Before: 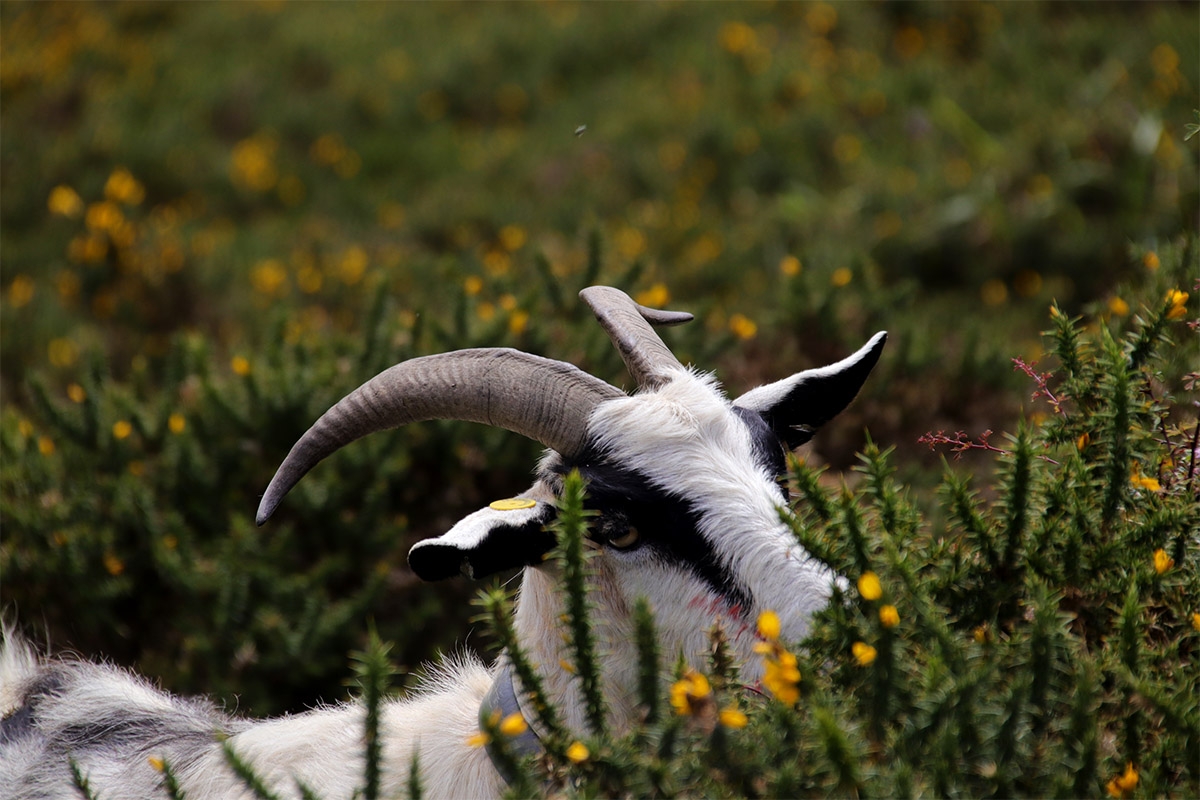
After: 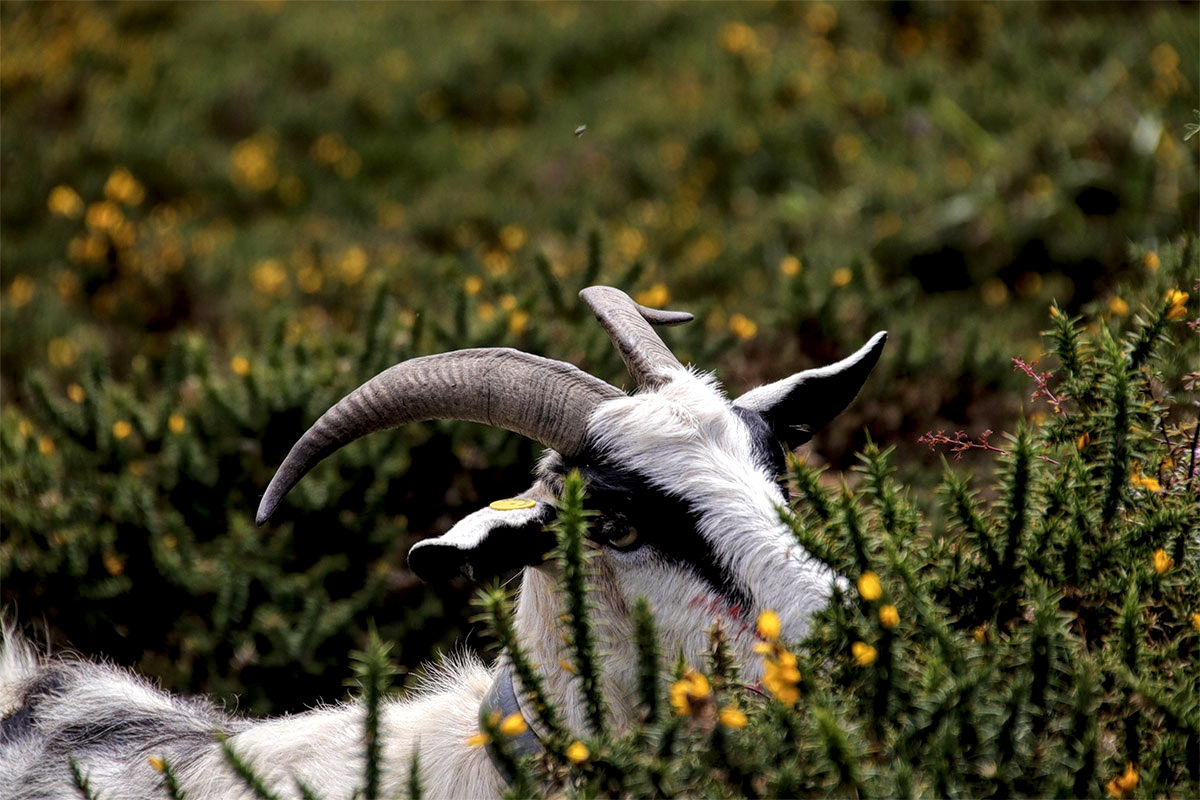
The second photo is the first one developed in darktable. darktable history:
local contrast: highlights 107%, shadows 101%, detail 201%, midtone range 0.2
